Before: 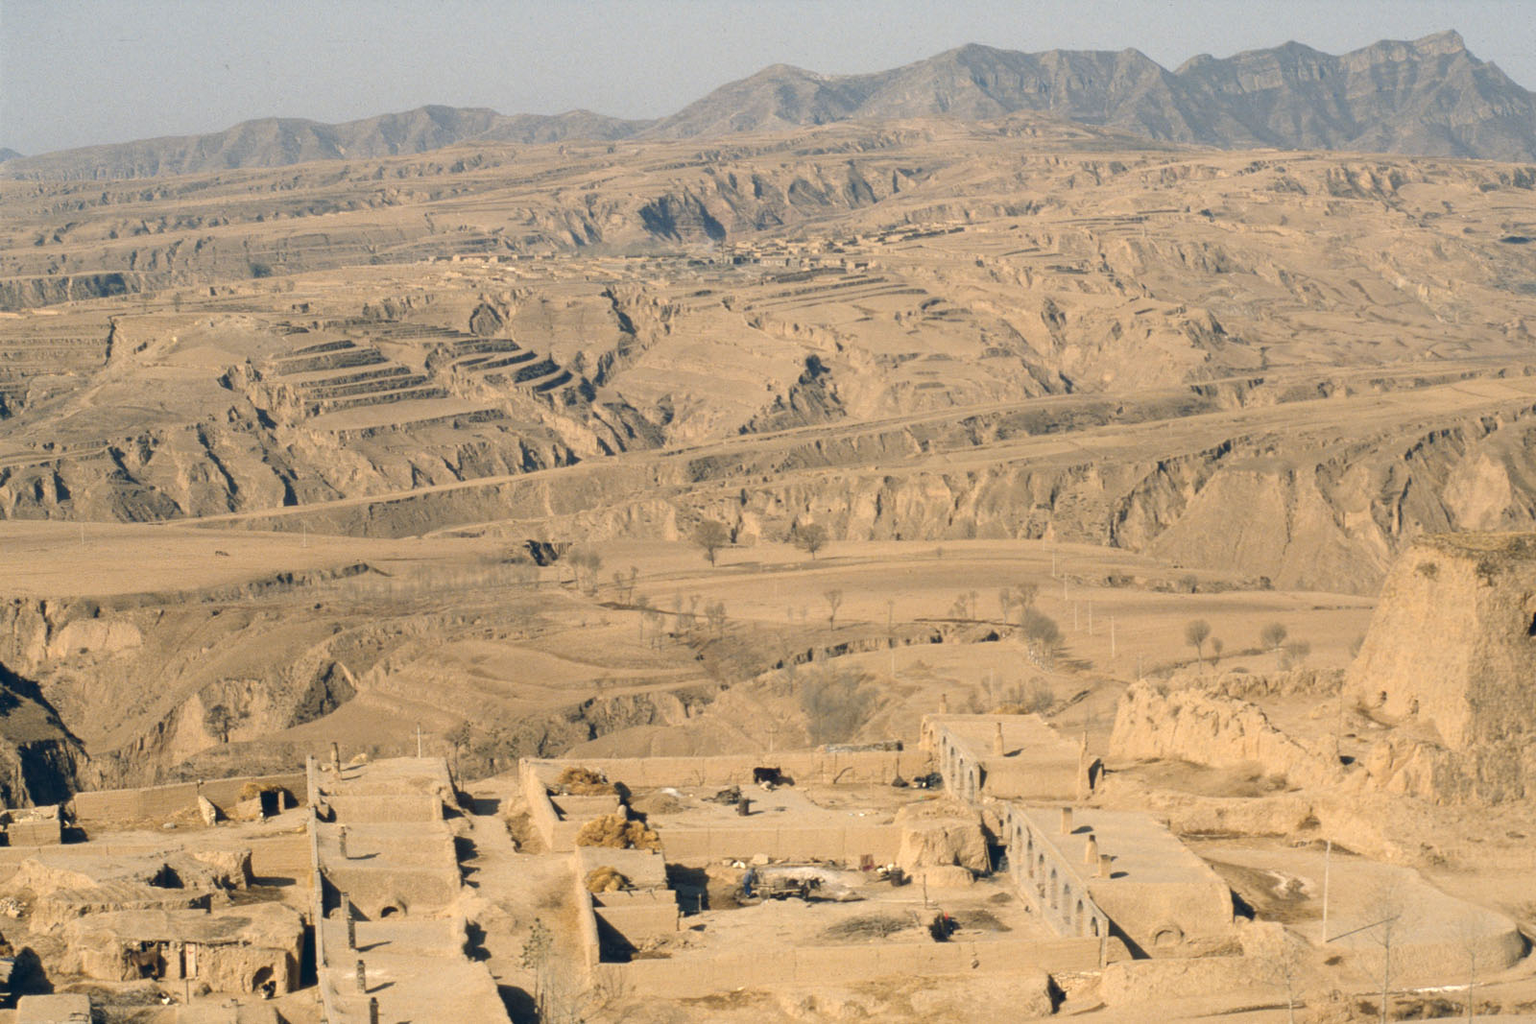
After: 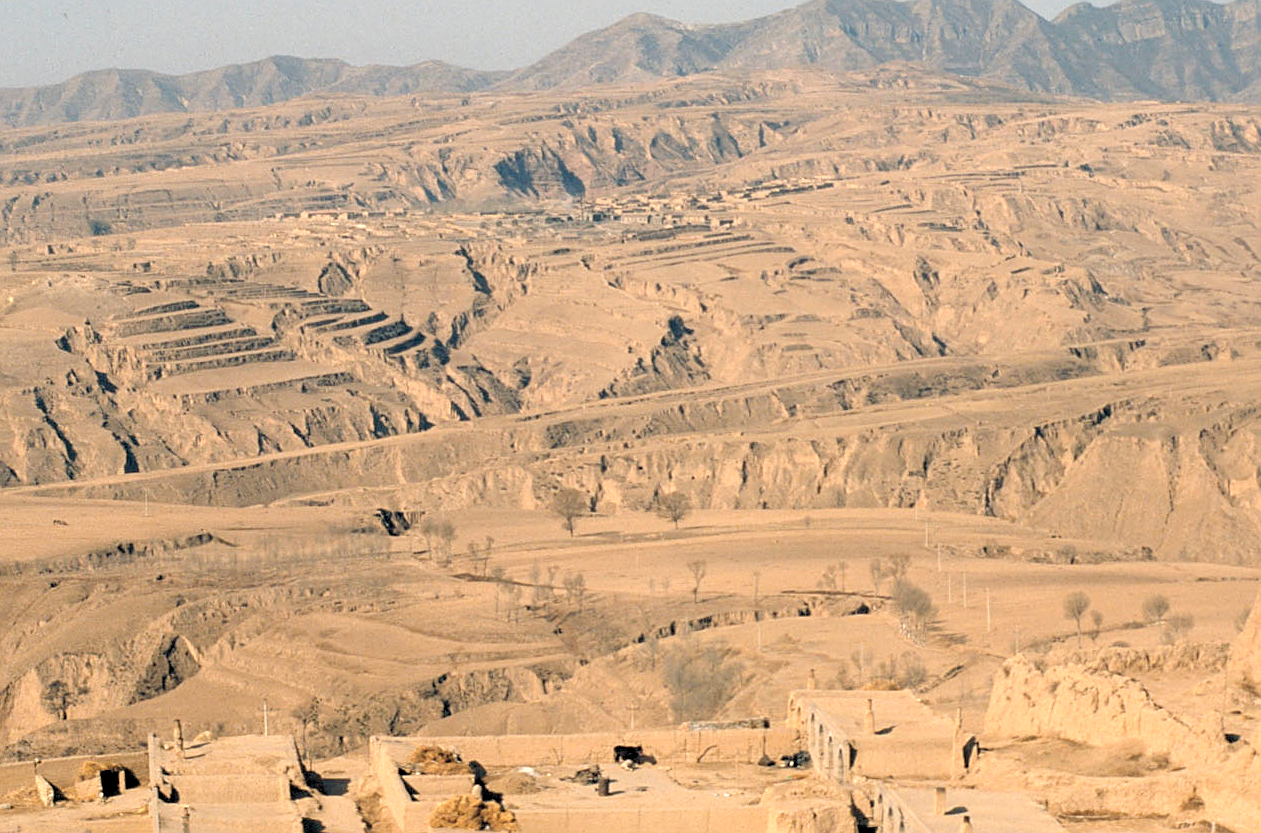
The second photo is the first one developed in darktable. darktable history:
contrast brightness saturation: contrast 0.01, saturation -0.05
rgb levels: levels [[0.013, 0.434, 0.89], [0, 0.5, 1], [0, 0.5, 1]]
crop and rotate: left 10.77%, top 5.1%, right 10.41%, bottom 16.76%
sharpen: on, module defaults
